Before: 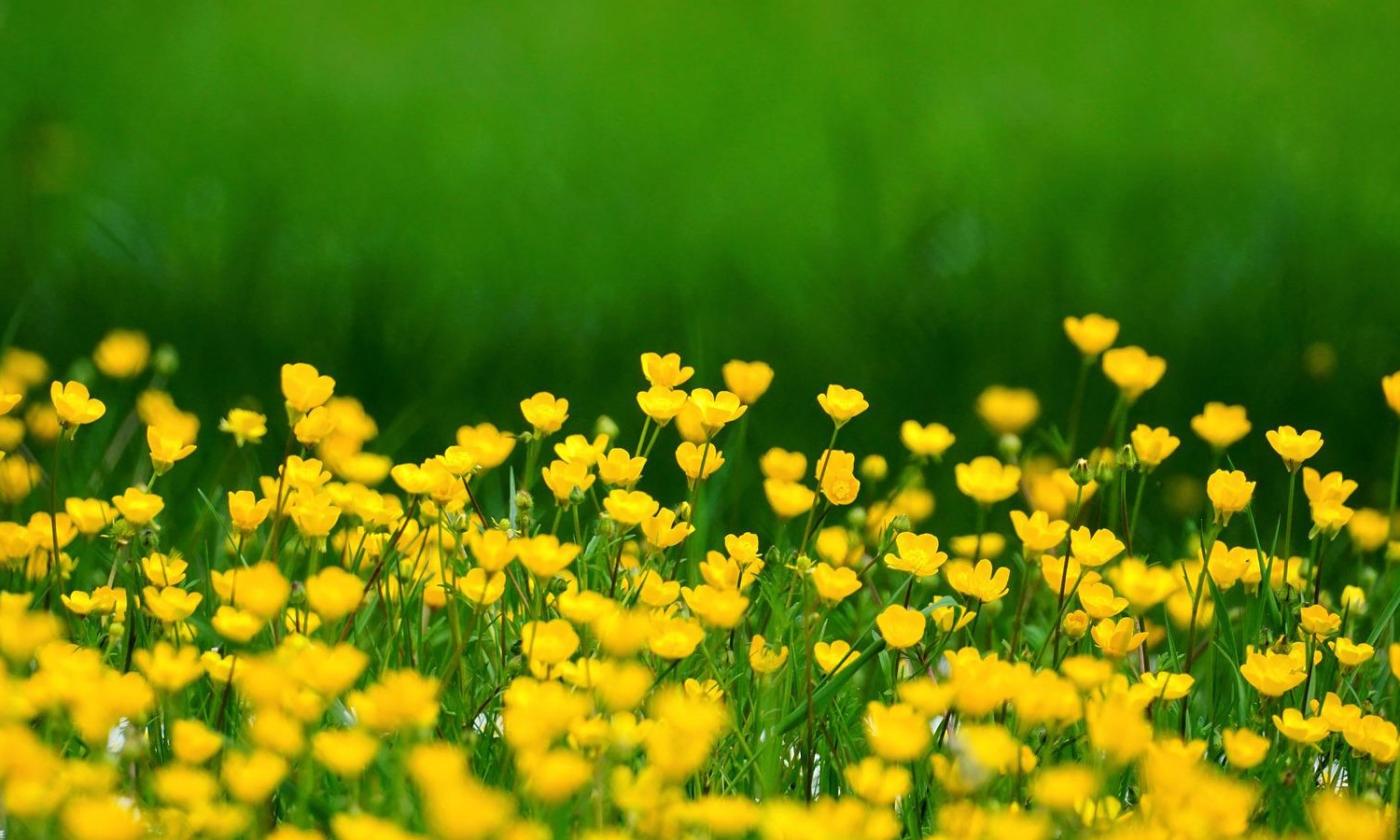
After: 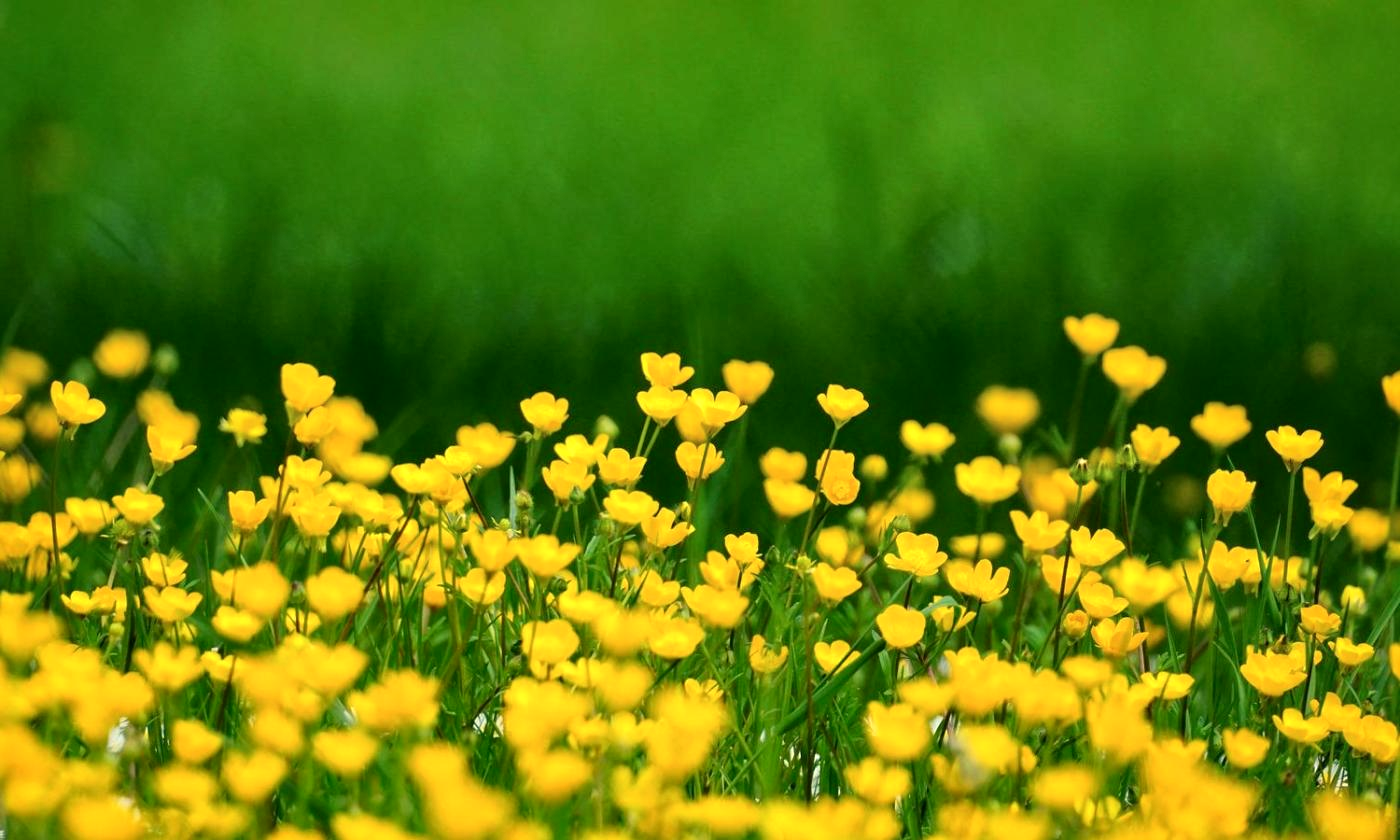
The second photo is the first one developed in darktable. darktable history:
local contrast: mode bilateral grid, contrast 20, coarseness 100, detail 150%, midtone range 0.2
white balance: red 1.029, blue 0.92
